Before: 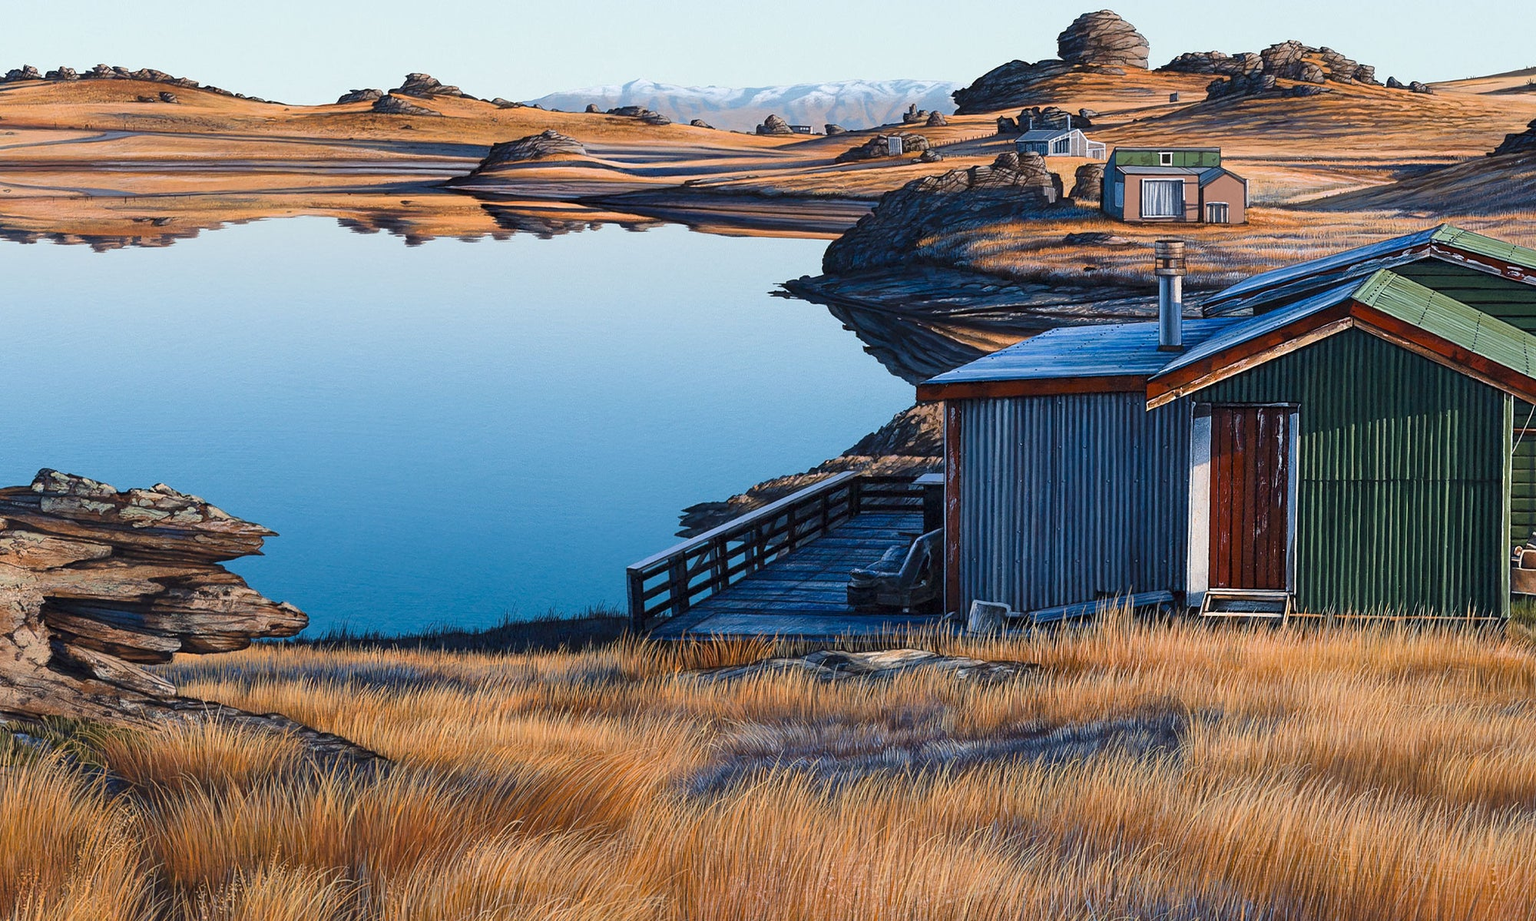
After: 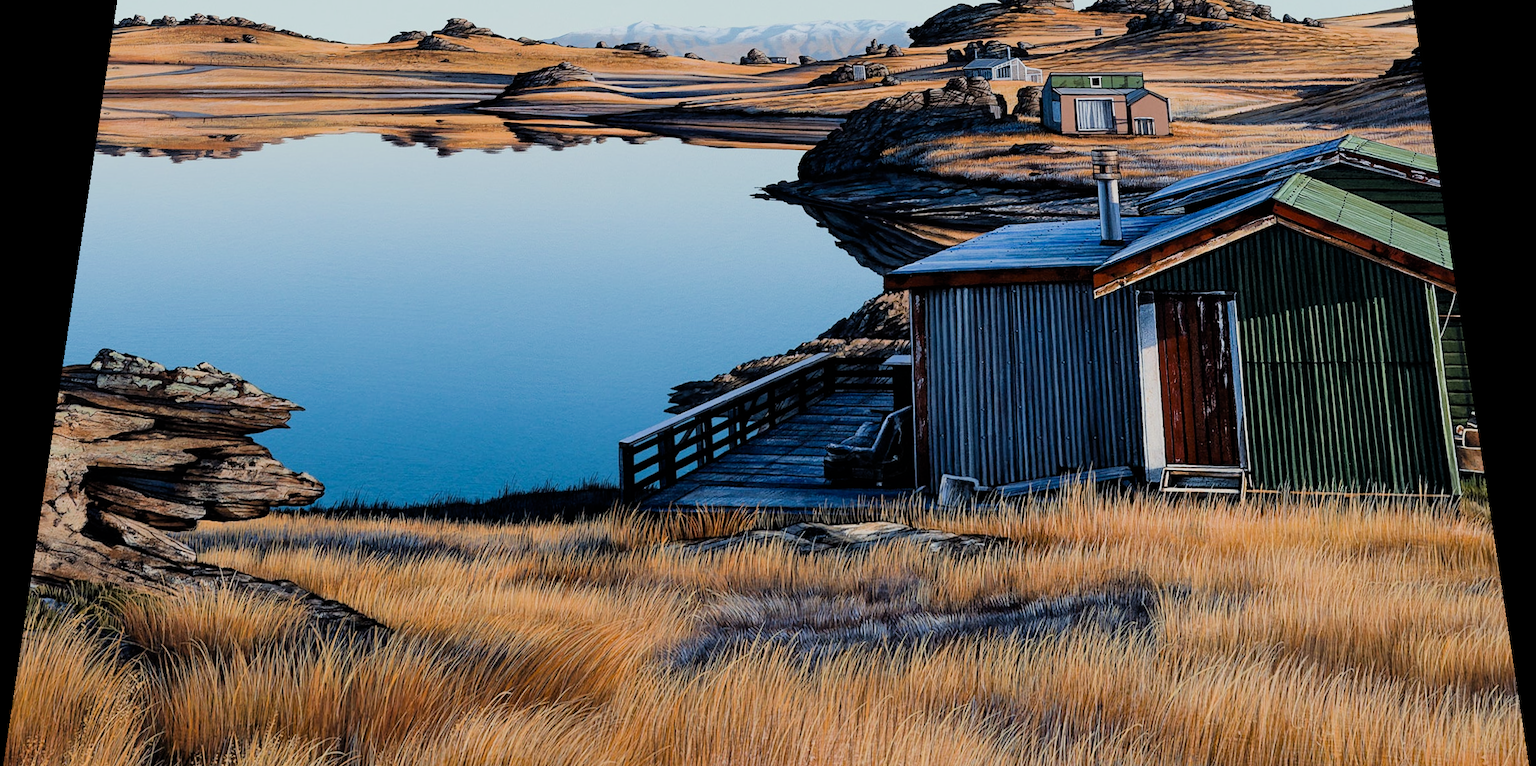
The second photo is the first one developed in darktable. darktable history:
filmic rgb: black relative exposure -5 EV, hardness 2.88, contrast 1.2
crop and rotate: top 5.609%, bottom 5.609%
color balance: mode lift, gamma, gain (sRGB), lift [0.97, 1, 1, 1], gamma [1.03, 1, 1, 1]
white balance: red 0.978, blue 0.999
rotate and perspective: rotation 0.128°, lens shift (vertical) -0.181, lens shift (horizontal) -0.044, shear 0.001, automatic cropping off
